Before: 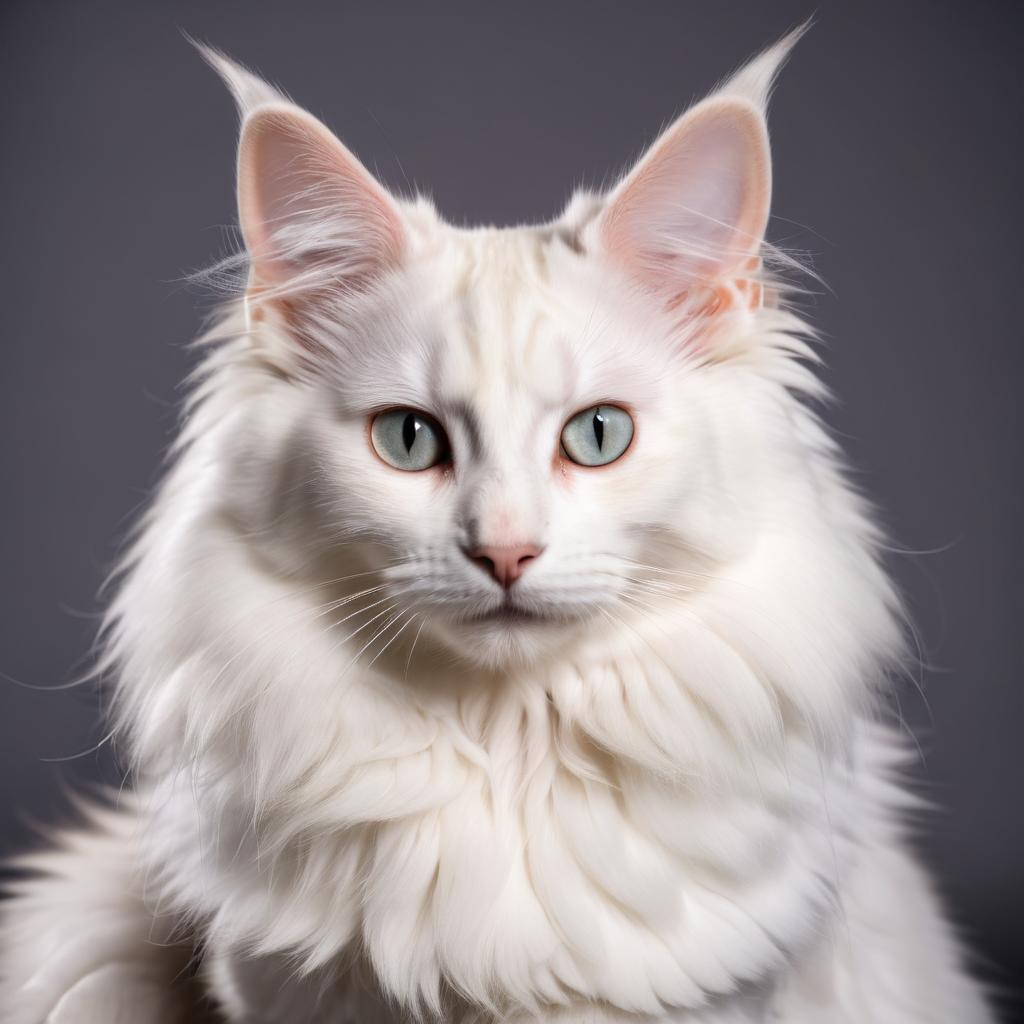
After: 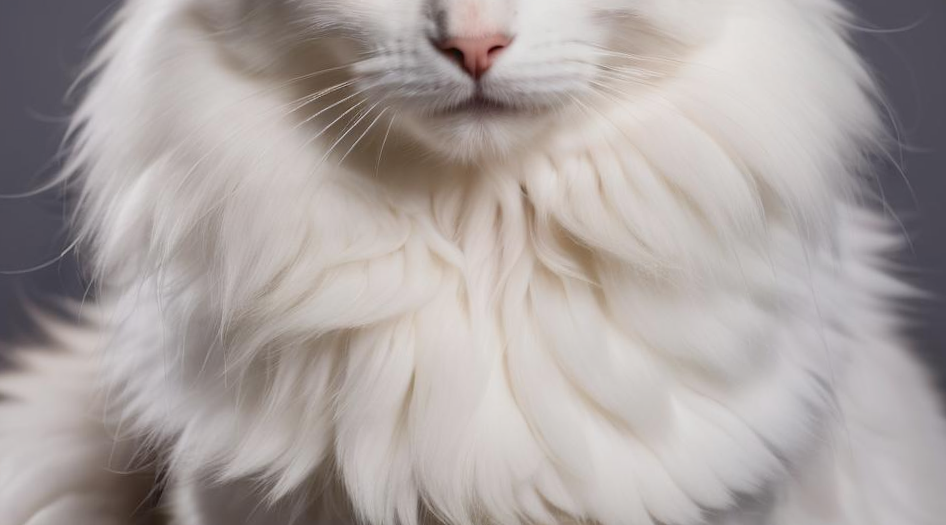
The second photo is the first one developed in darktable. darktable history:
rotate and perspective: rotation -1.68°, lens shift (vertical) -0.146, crop left 0.049, crop right 0.912, crop top 0.032, crop bottom 0.96
crop and rotate: top 46.237%
color balance rgb: perceptual saturation grading › global saturation -0.31%, global vibrance -8%, contrast -13%, saturation formula JzAzBz (2021)
